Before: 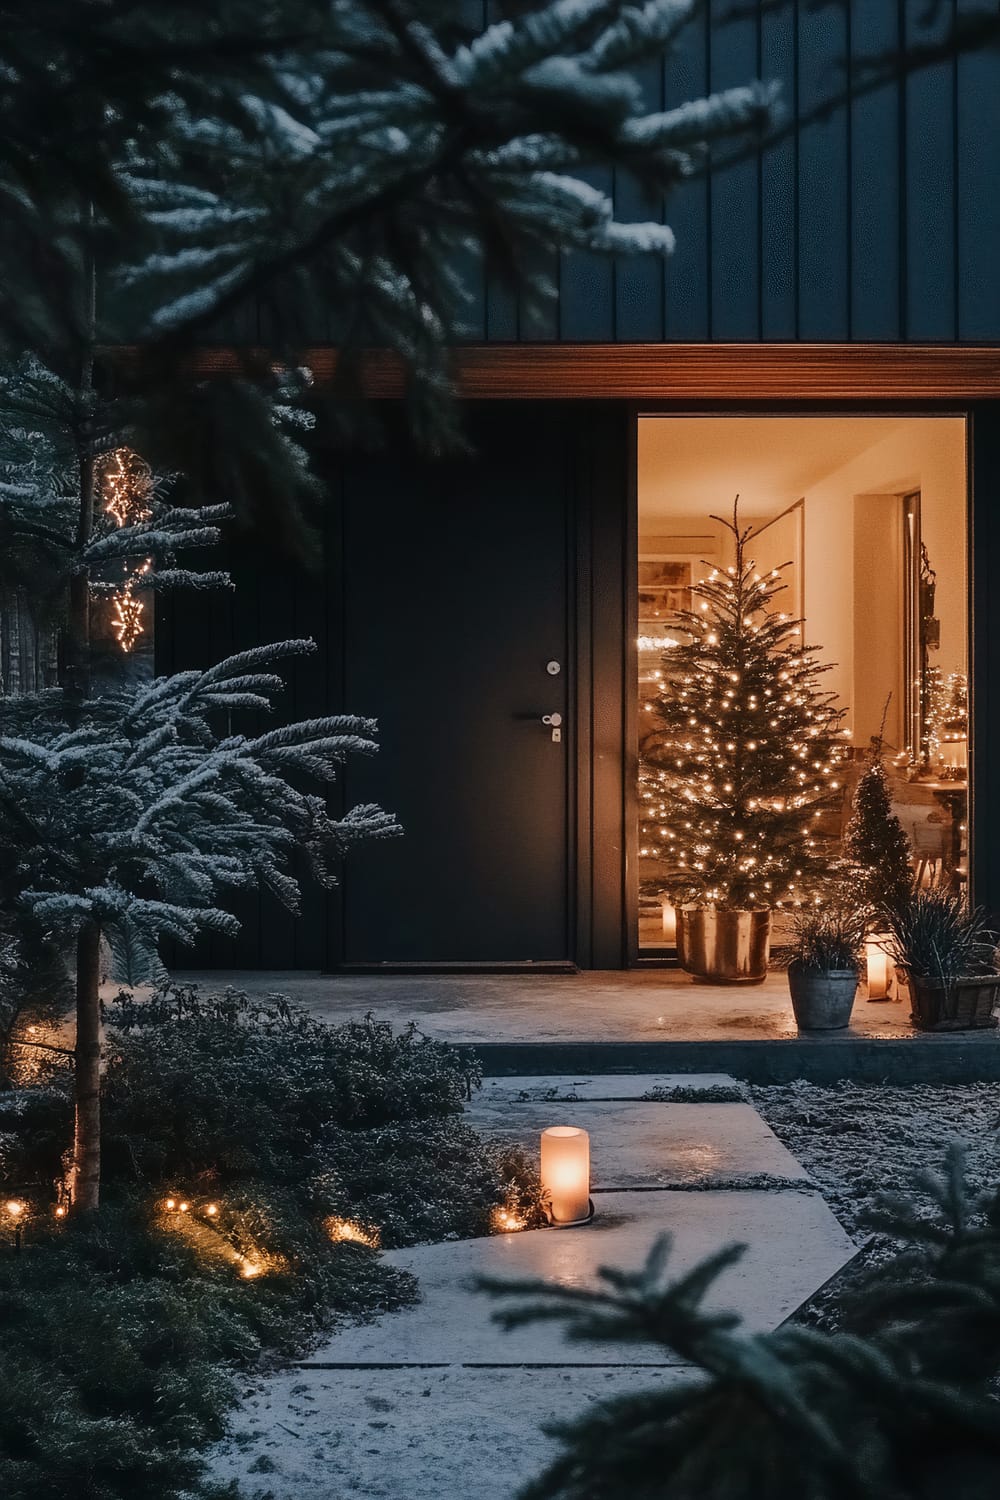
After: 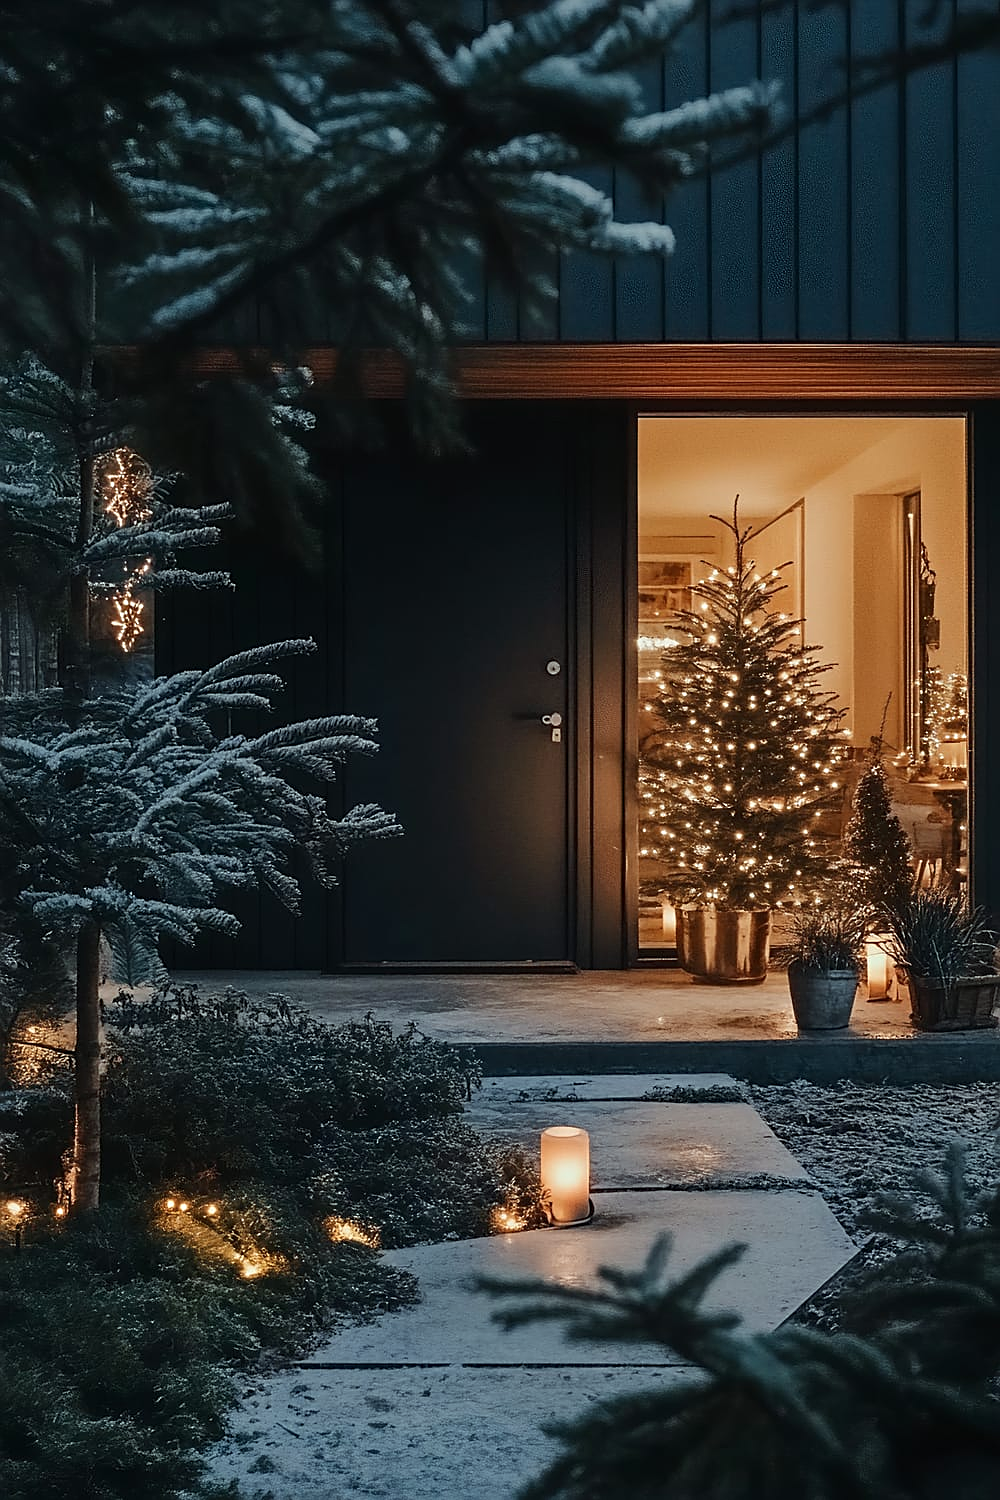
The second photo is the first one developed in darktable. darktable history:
sharpen: on, module defaults
color correction: highlights a* -6.55, highlights b* 0.603
